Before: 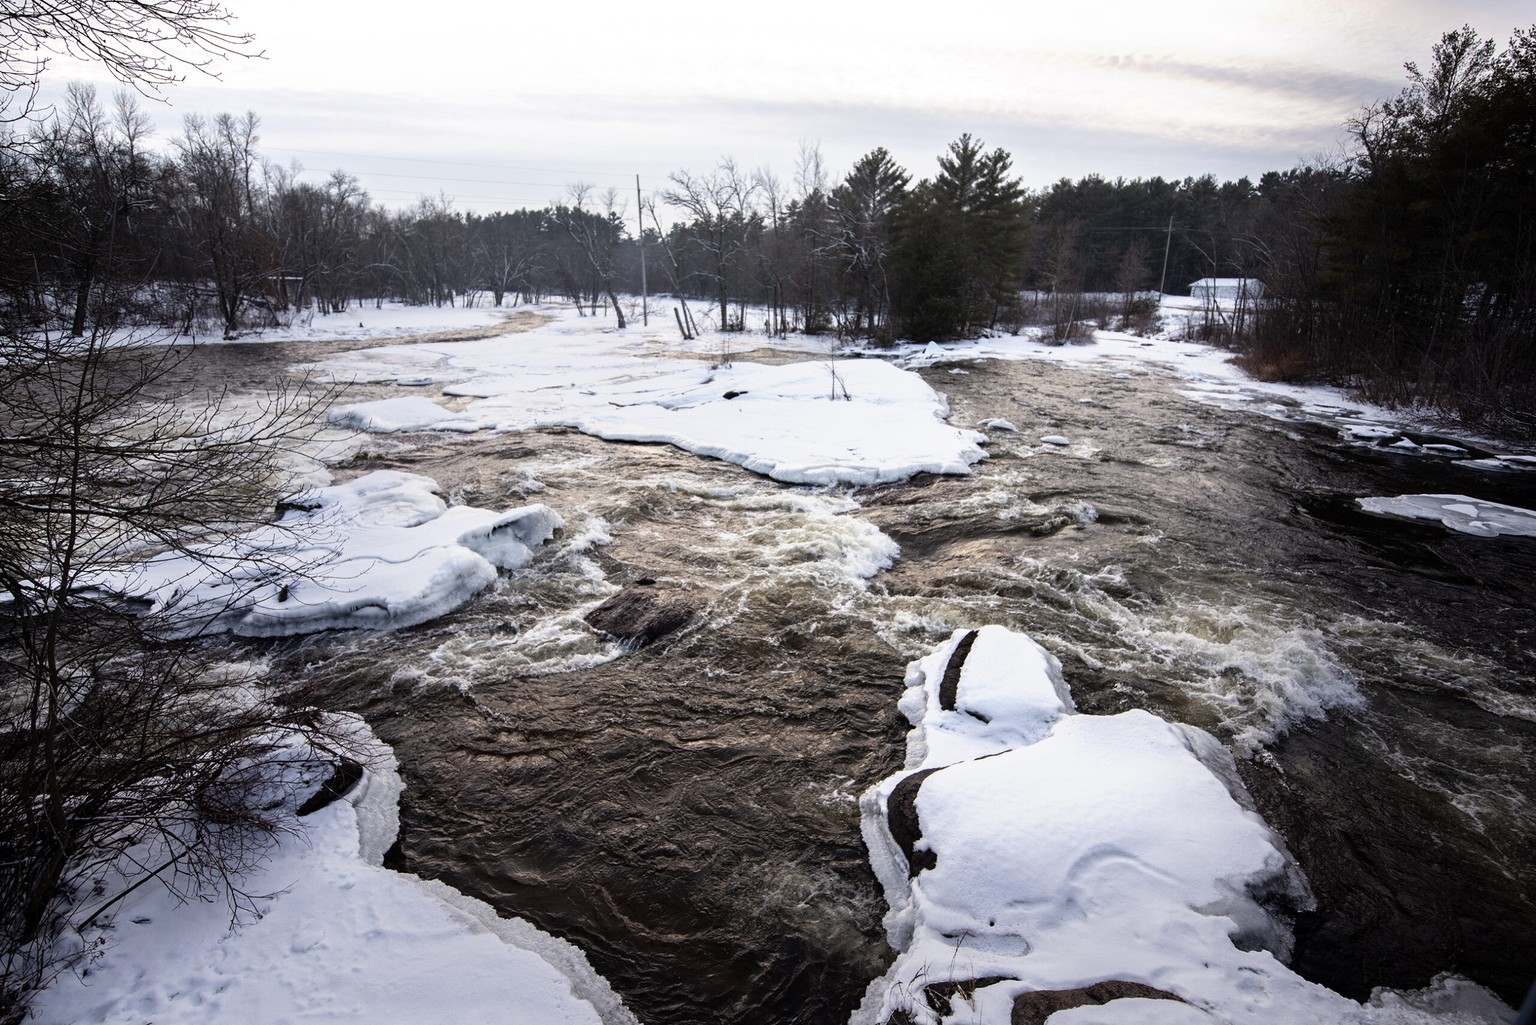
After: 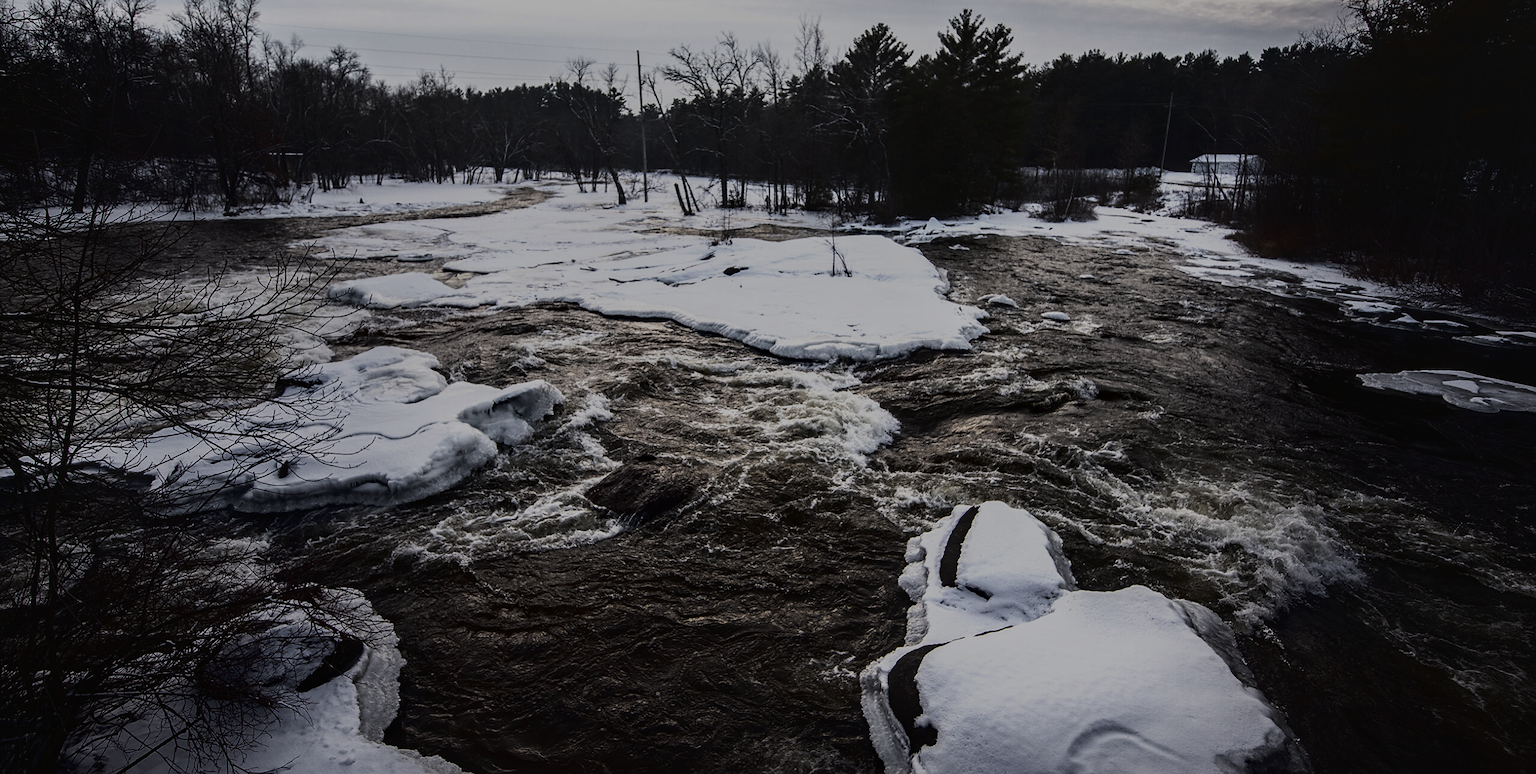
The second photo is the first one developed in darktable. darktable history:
tone equalizer: -8 EV -1.99 EV, -7 EV -1.97 EV, -6 EV -1.98 EV, -5 EV -1.99 EV, -4 EV -1.99 EV, -3 EV -2 EV, -2 EV -1.98 EV, -1 EV -1.62 EV, +0 EV -1.97 EV, edges refinement/feathering 500, mask exposure compensation -1.57 EV, preserve details no
sharpen: radius 1.818, amount 0.406, threshold 1.657
crop and rotate: top 12.186%, bottom 12.235%
tone curve: curves: ch0 [(0, 0.023) (0.132, 0.075) (0.251, 0.186) (0.441, 0.476) (0.662, 0.757) (0.849, 0.927) (1, 0.99)]; ch1 [(0, 0) (0.447, 0.411) (0.483, 0.469) (0.498, 0.496) (0.518, 0.514) (0.561, 0.59) (0.606, 0.659) (0.657, 0.725) (0.869, 0.916) (1, 1)]; ch2 [(0, 0) (0.307, 0.315) (0.425, 0.438) (0.483, 0.477) (0.503, 0.503) (0.526, 0.553) (0.552, 0.601) (0.615, 0.669) (0.703, 0.797) (0.985, 0.966)], color space Lab, linked channels
local contrast: on, module defaults
